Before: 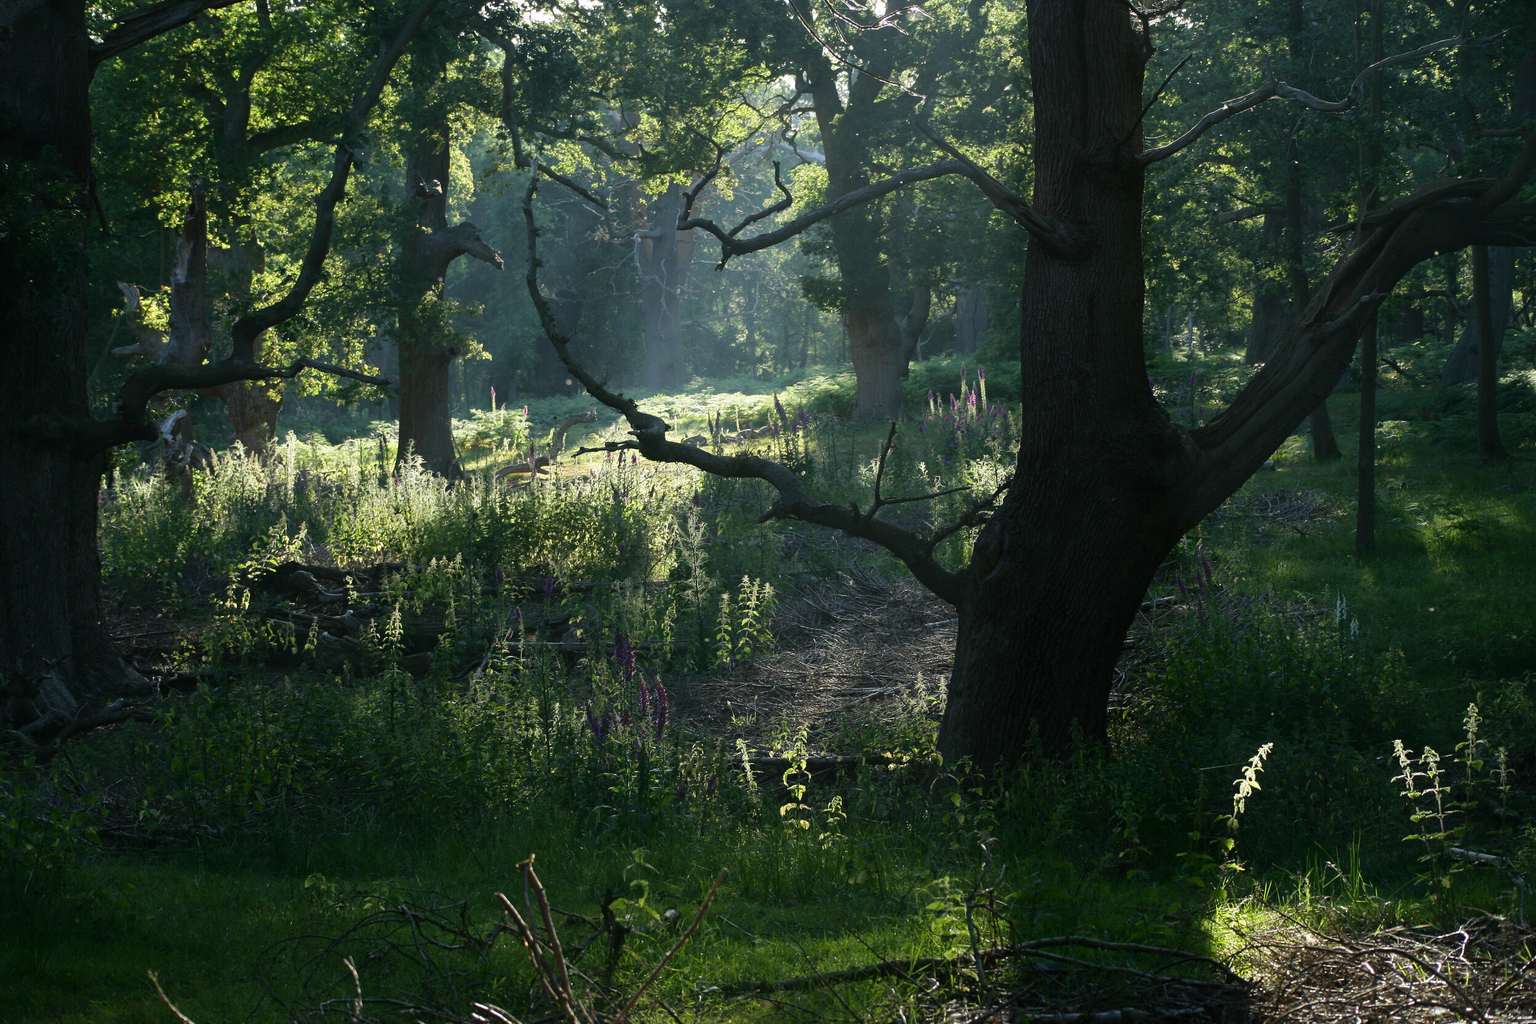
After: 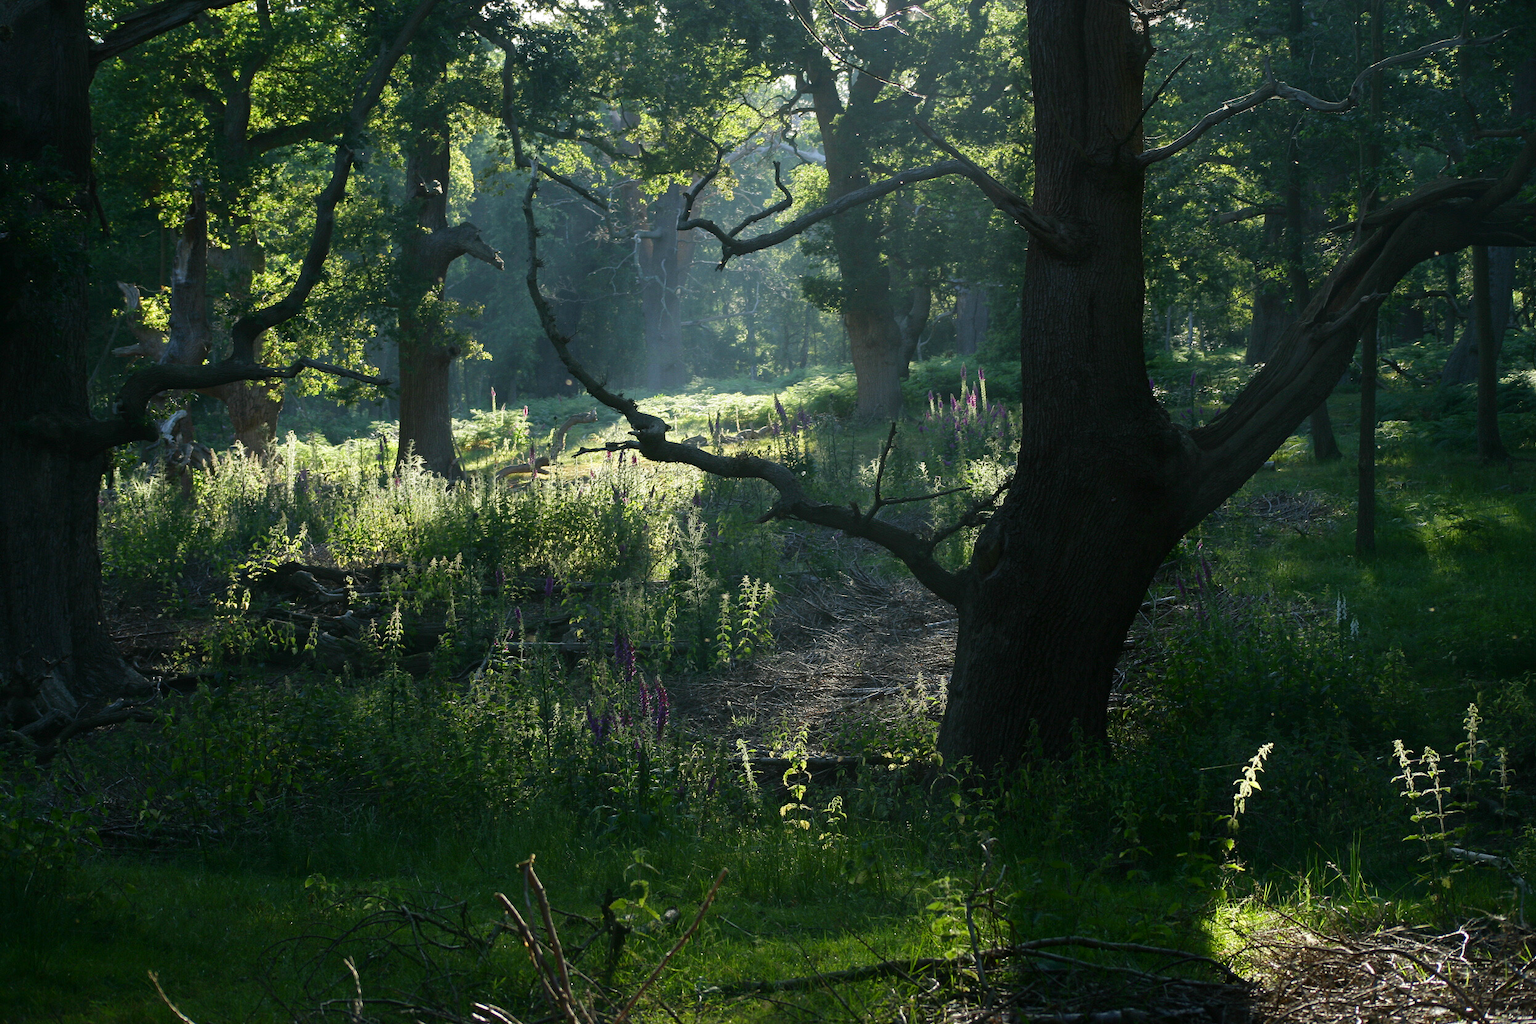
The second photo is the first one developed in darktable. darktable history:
color correction: highlights b* 0.039, saturation 1.11
tone equalizer: edges refinement/feathering 500, mask exposure compensation -1.57 EV, preserve details no
